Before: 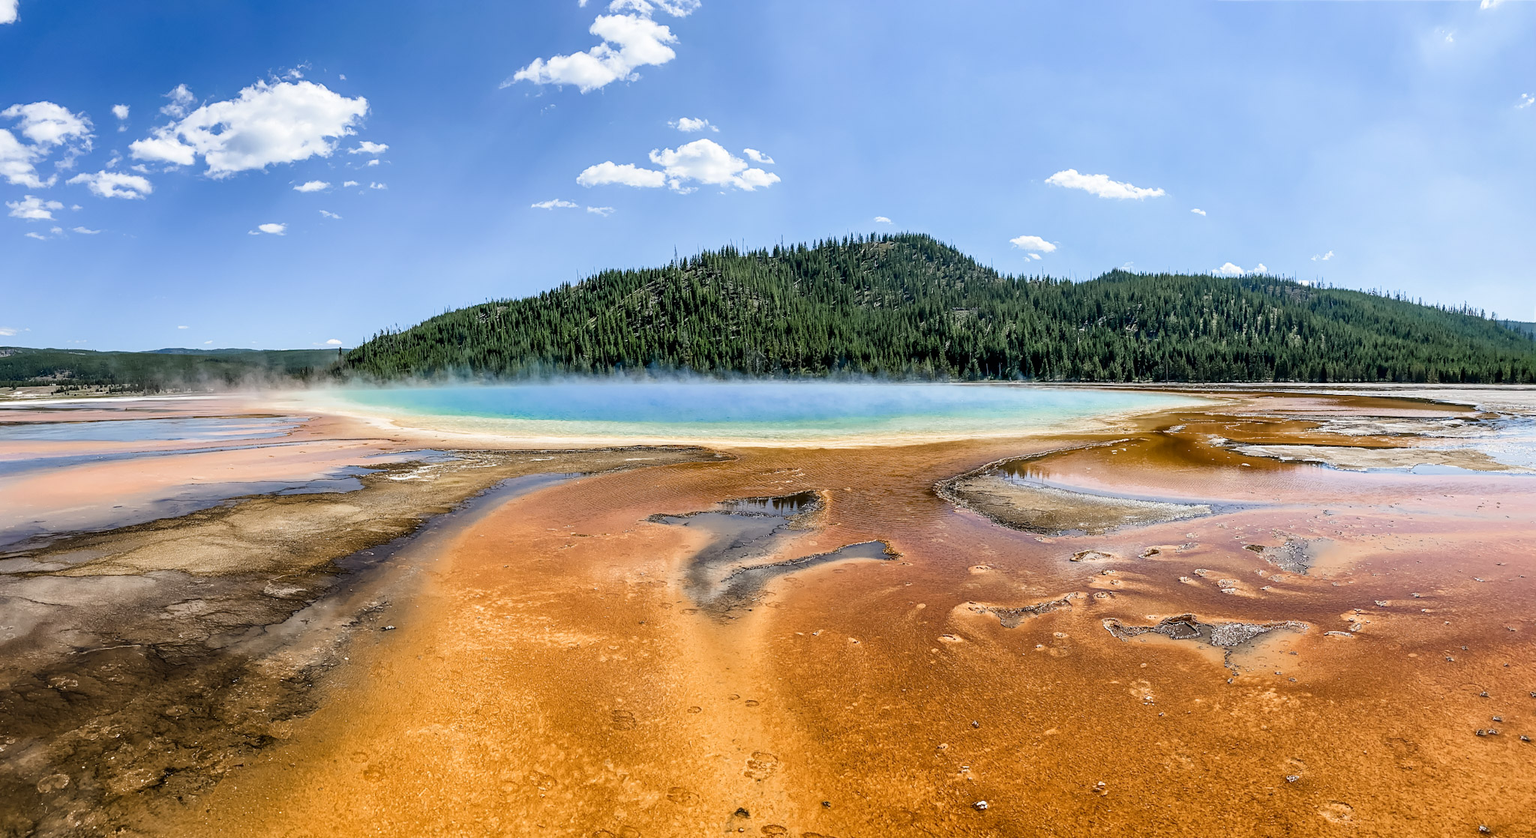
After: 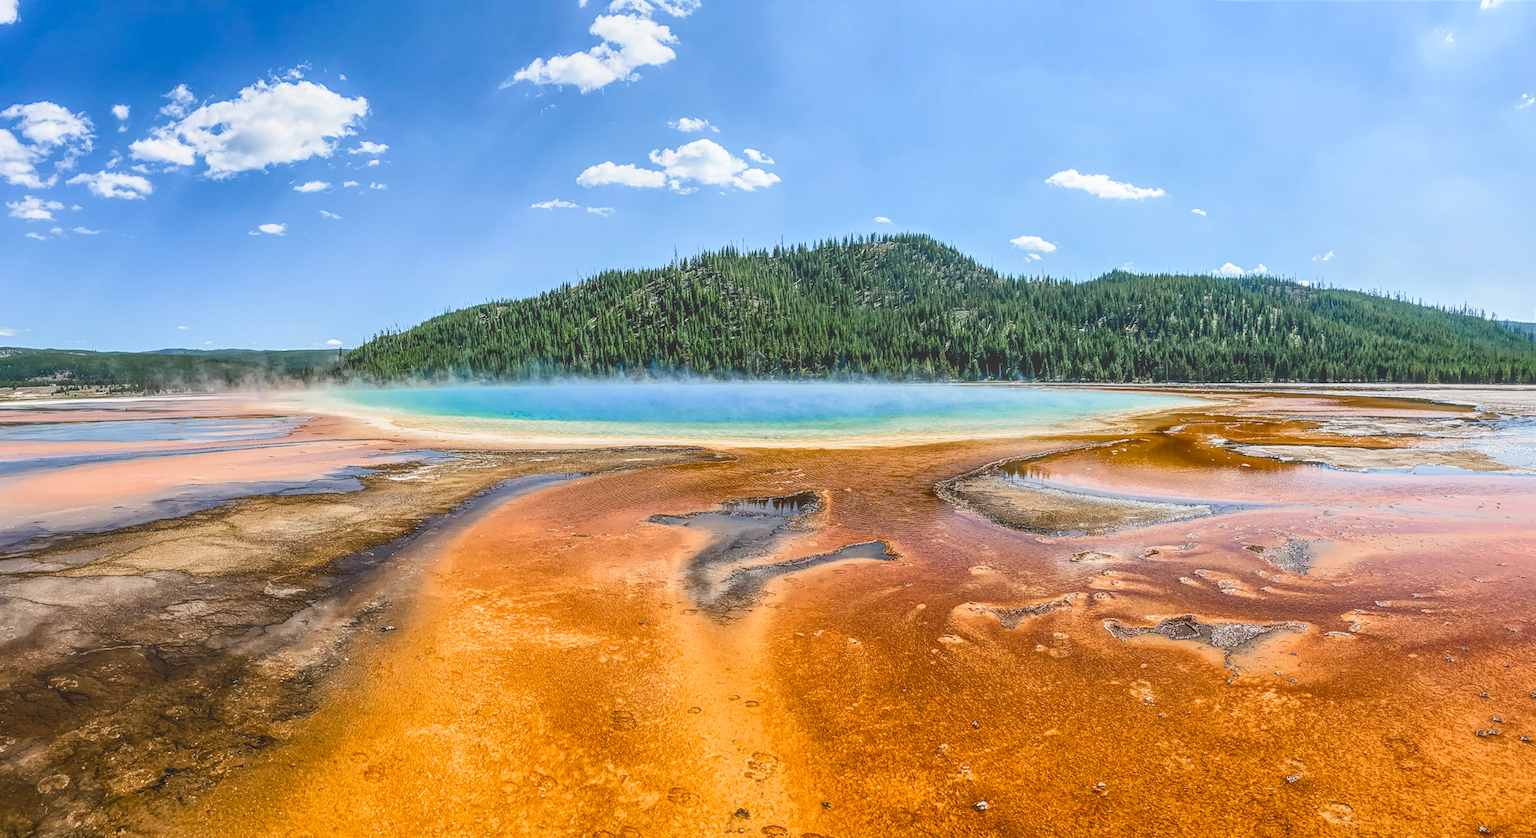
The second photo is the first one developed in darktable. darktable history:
tone curve: curves: ch0 [(0, 0) (0.003, 0.003) (0.011, 0.011) (0.025, 0.022) (0.044, 0.039) (0.069, 0.055) (0.1, 0.074) (0.136, 0.101) (0.177, 0.134) (0.224, 0.171) (0.277, 0.216) (0.335, 0.277) (0.399, 0.345) (0.468, 0.427) (0.543, 0.526) (0.623, 0.636) (0.709, 0.731) (0.801, 0.822) (0.898, 0.917) (1, 1)], color space Lab, independent channels, preserve colors none
local contrast: highlights 72%, shadows 15%, midtone range 0.193
